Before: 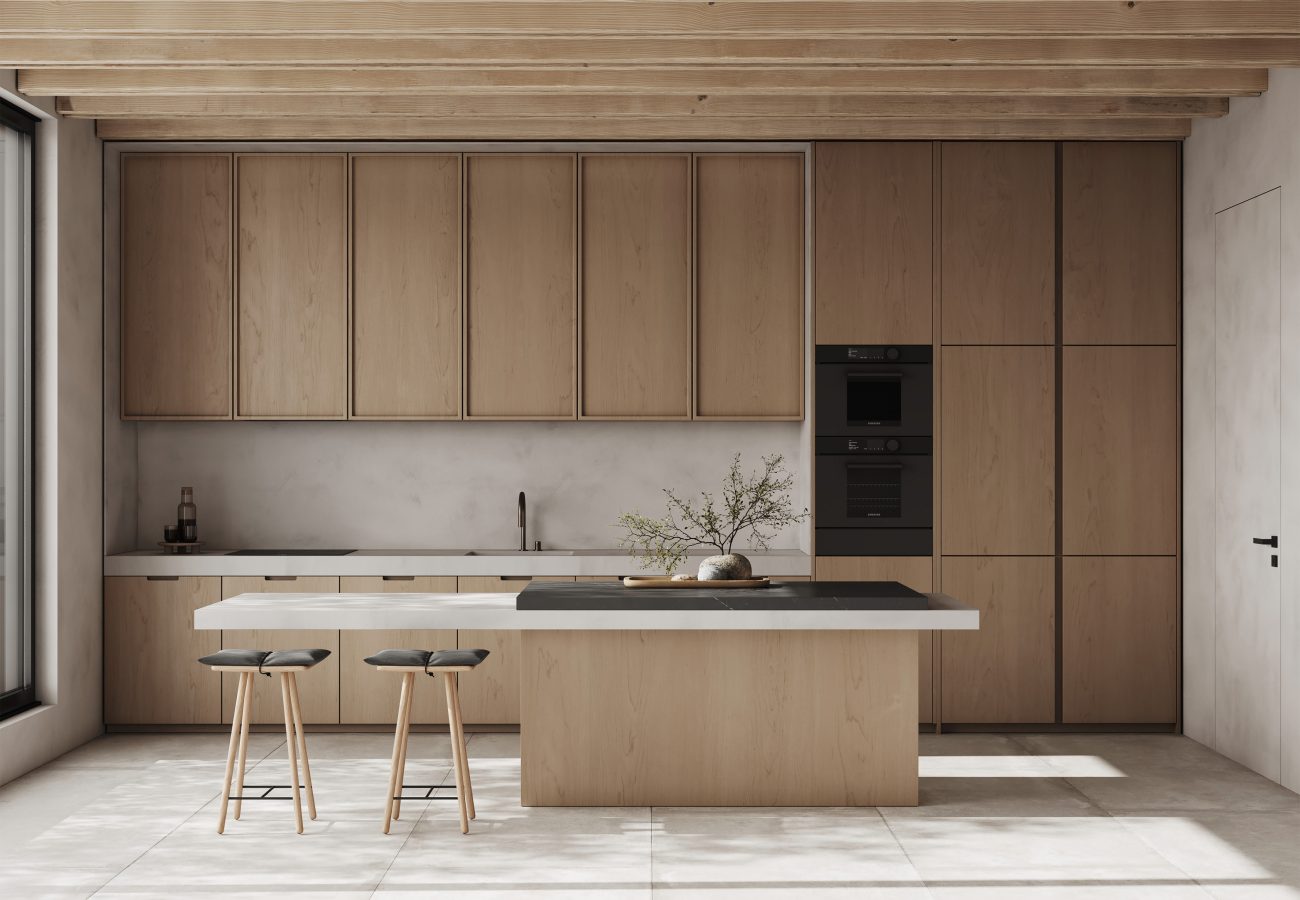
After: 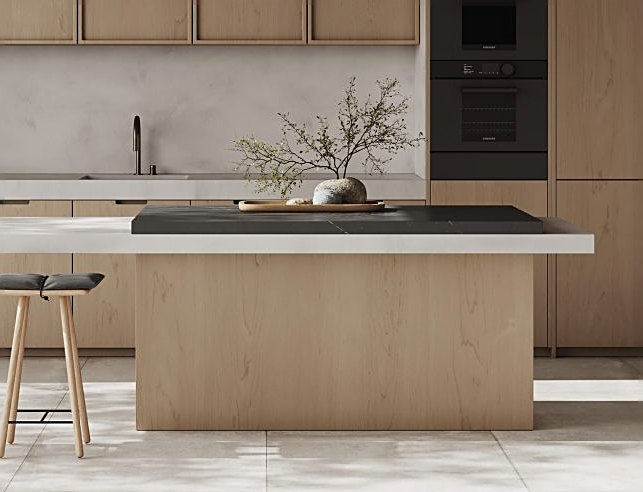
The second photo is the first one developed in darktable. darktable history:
sharpen: on, module defaults
crop: left 29.672%, top 41.786%, right 20.851%, bottom 3.487%
tone equalizer: -7 EV 0.18 EV, -6 EV 0.12 EV, -5 EV 0.08 EV, -4 EV 0.04 EV, -2 EV -0.02 EV, -1 EV -0.04 EV, +0 EV -0.06 EV, luminance estimator HSV value / RGB max
